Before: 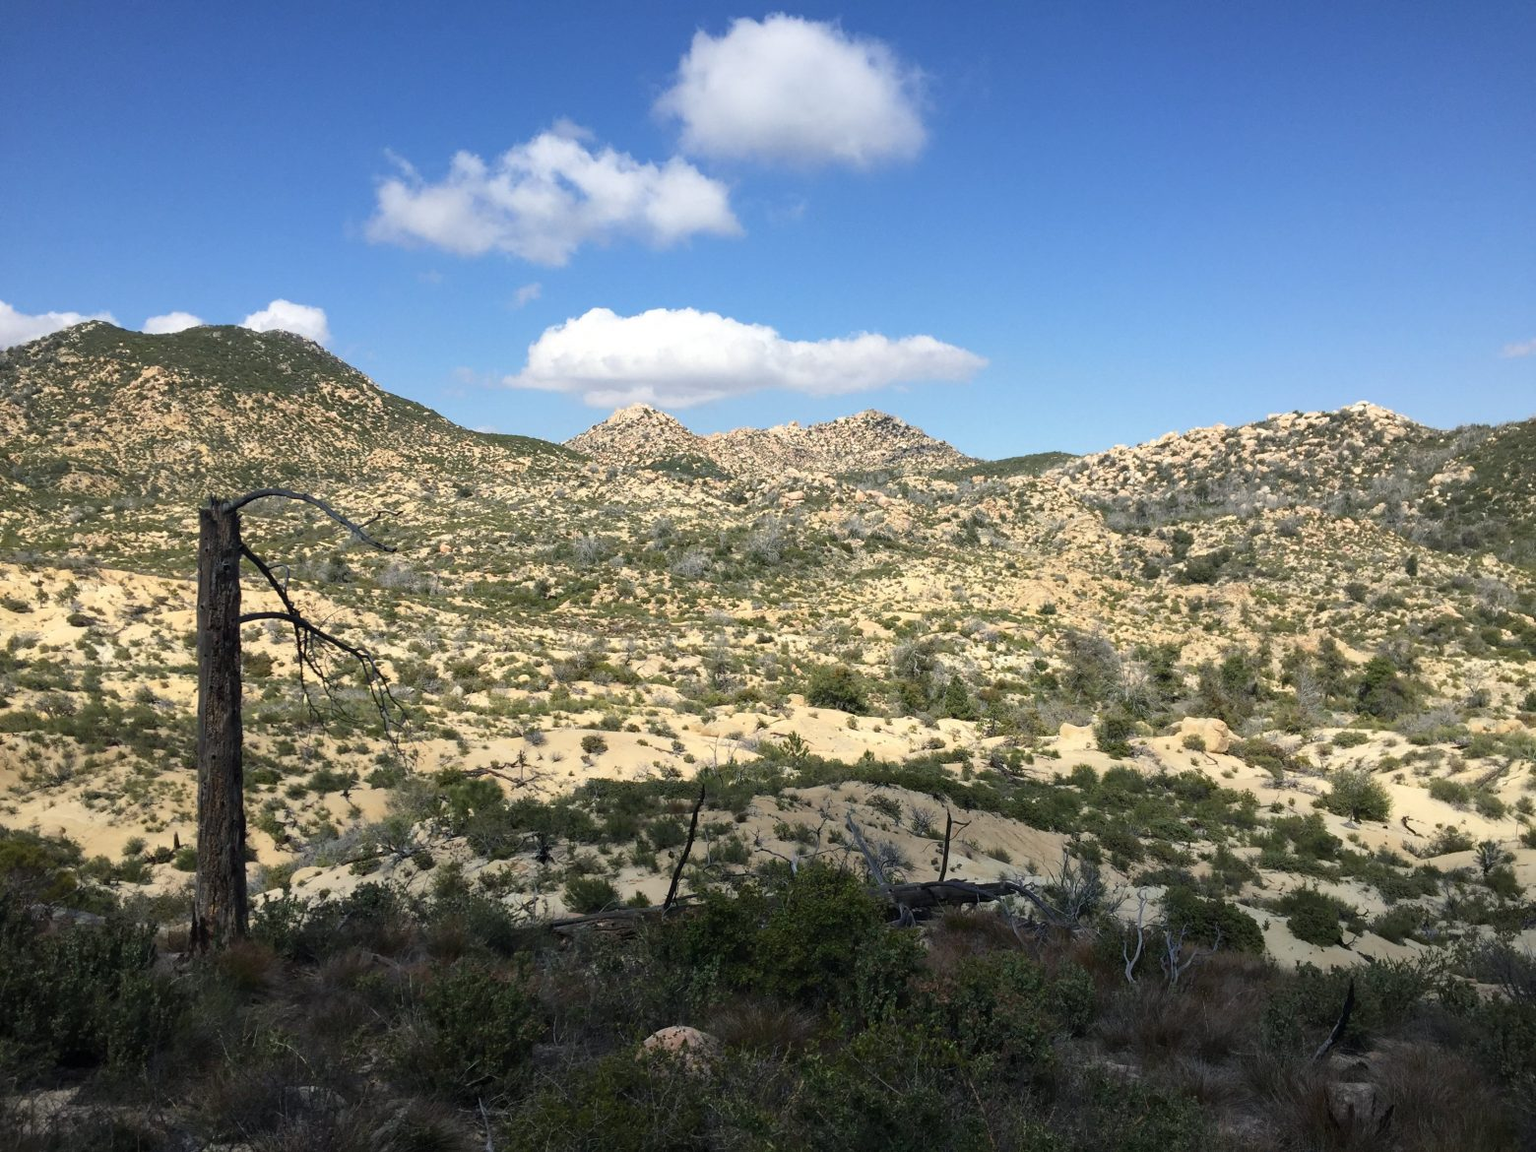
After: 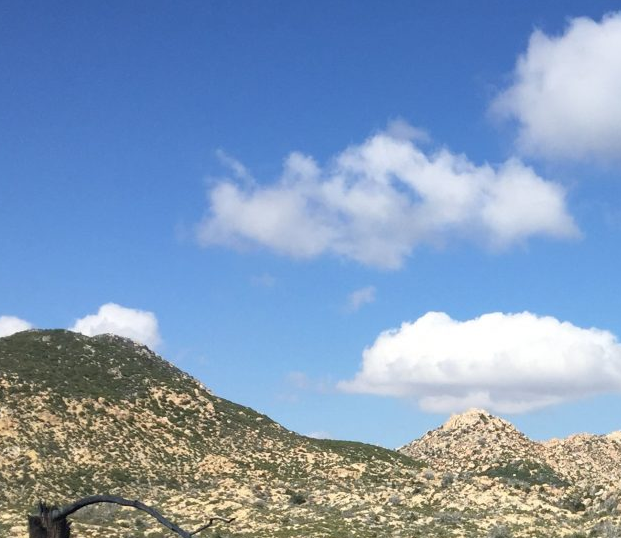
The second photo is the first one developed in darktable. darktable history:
crop and rotate: left 11.164%, top 0.097%, right 49.001%, bottom 53.886%
